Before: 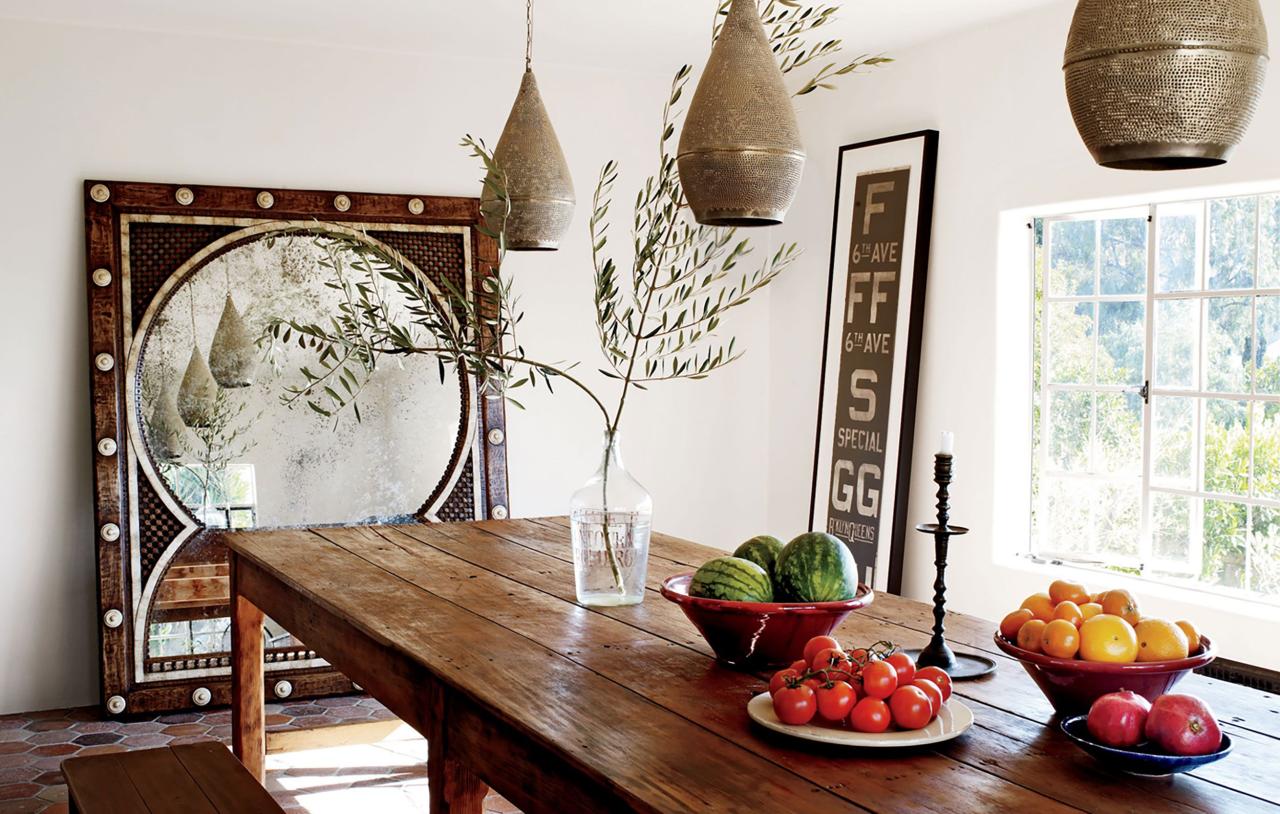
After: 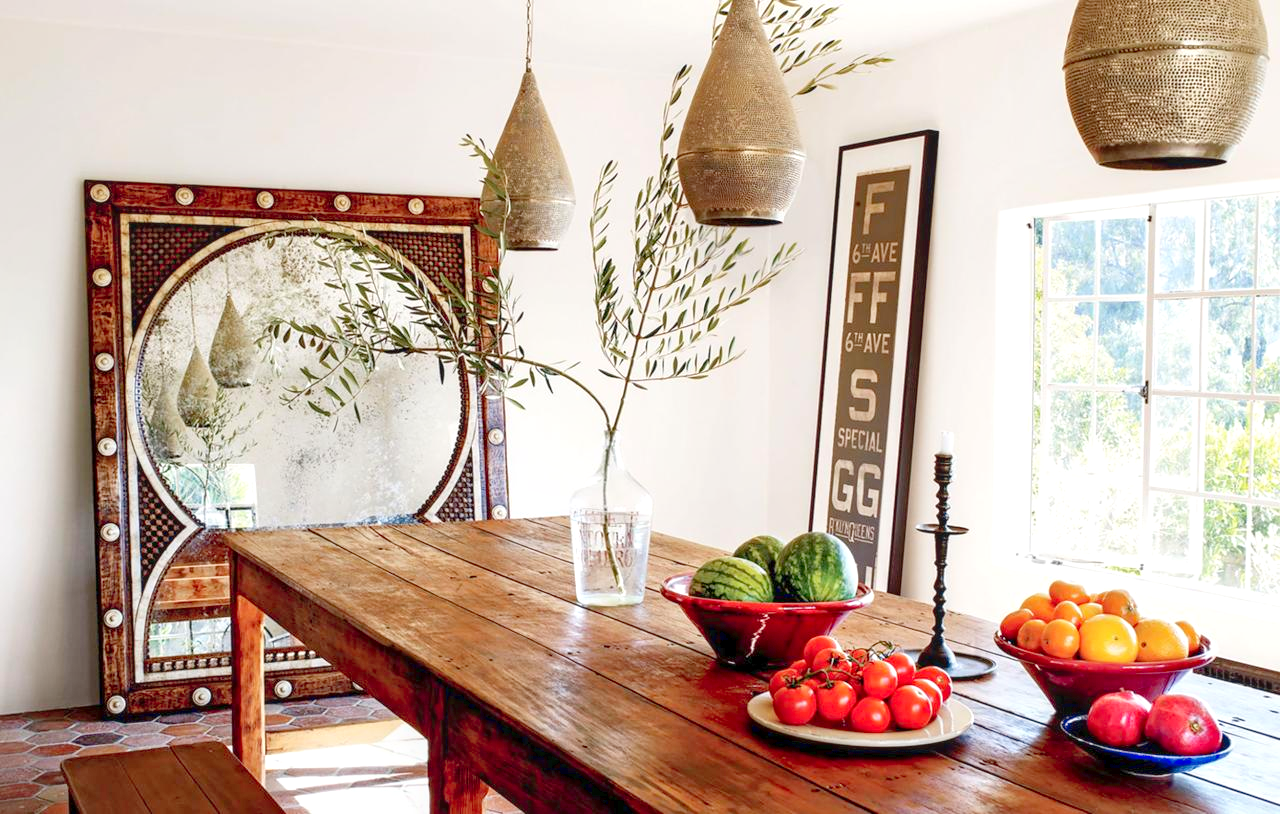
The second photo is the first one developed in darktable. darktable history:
levels: levels [0, 0.397, 0.955]
local contrast: on, module defaults
